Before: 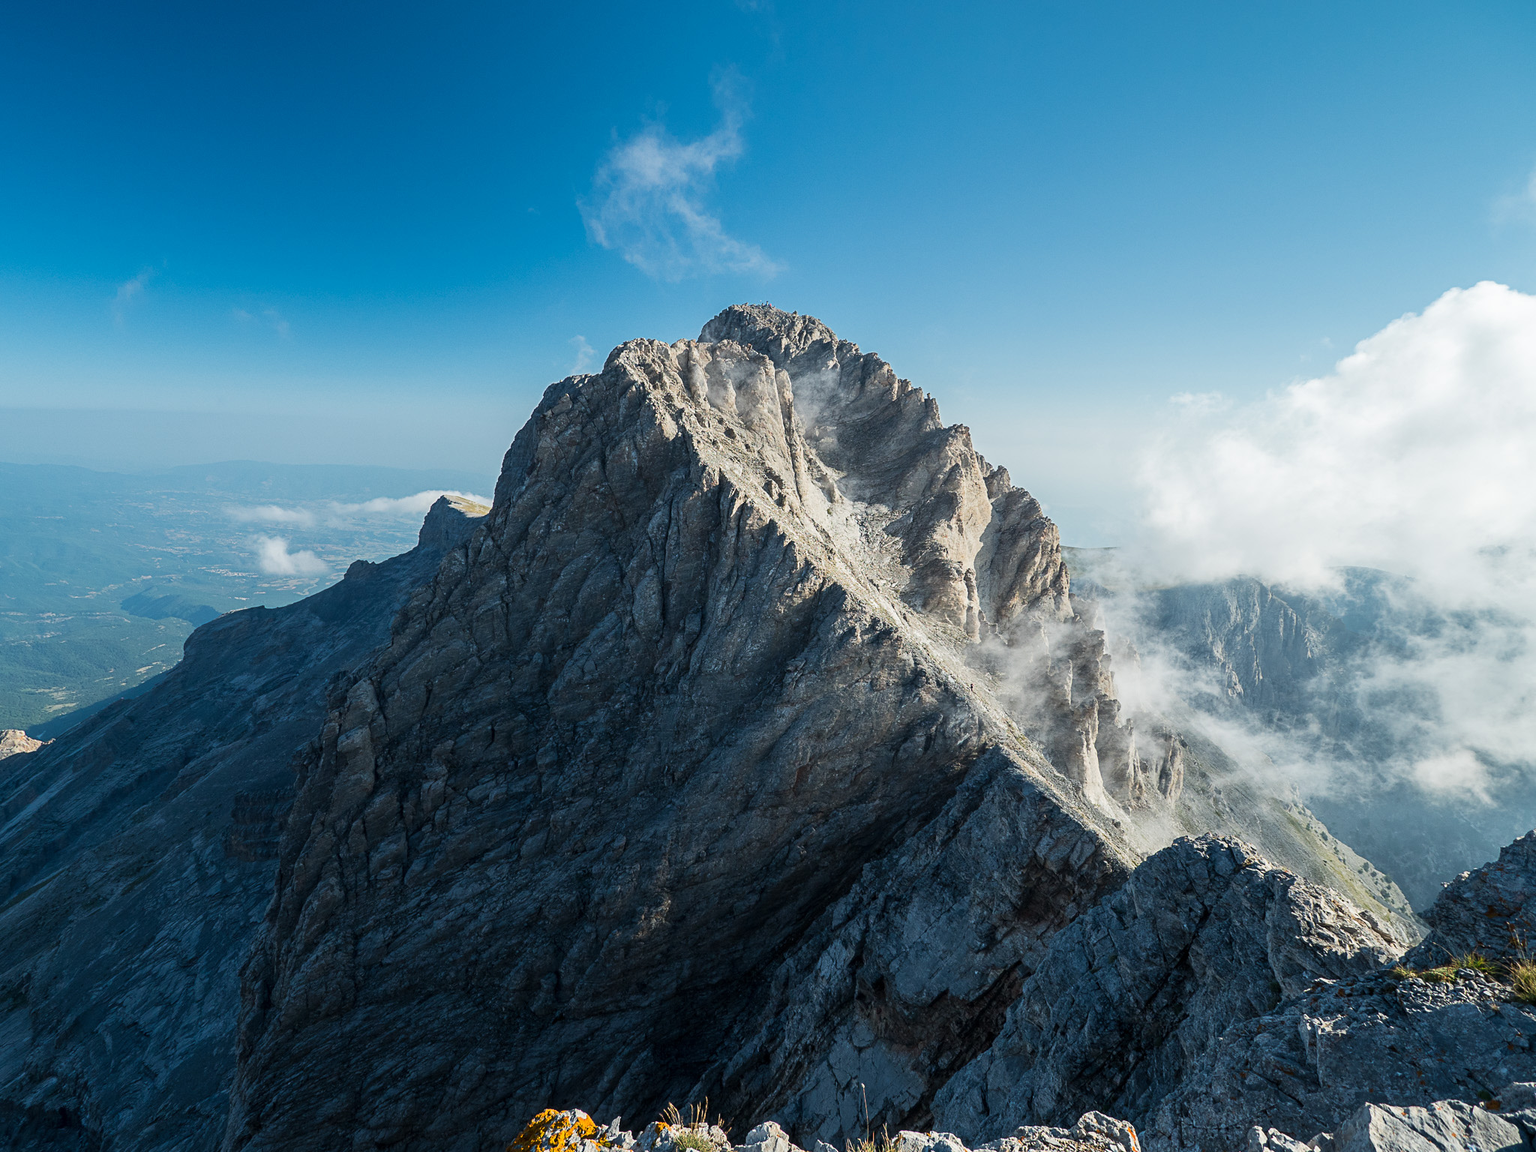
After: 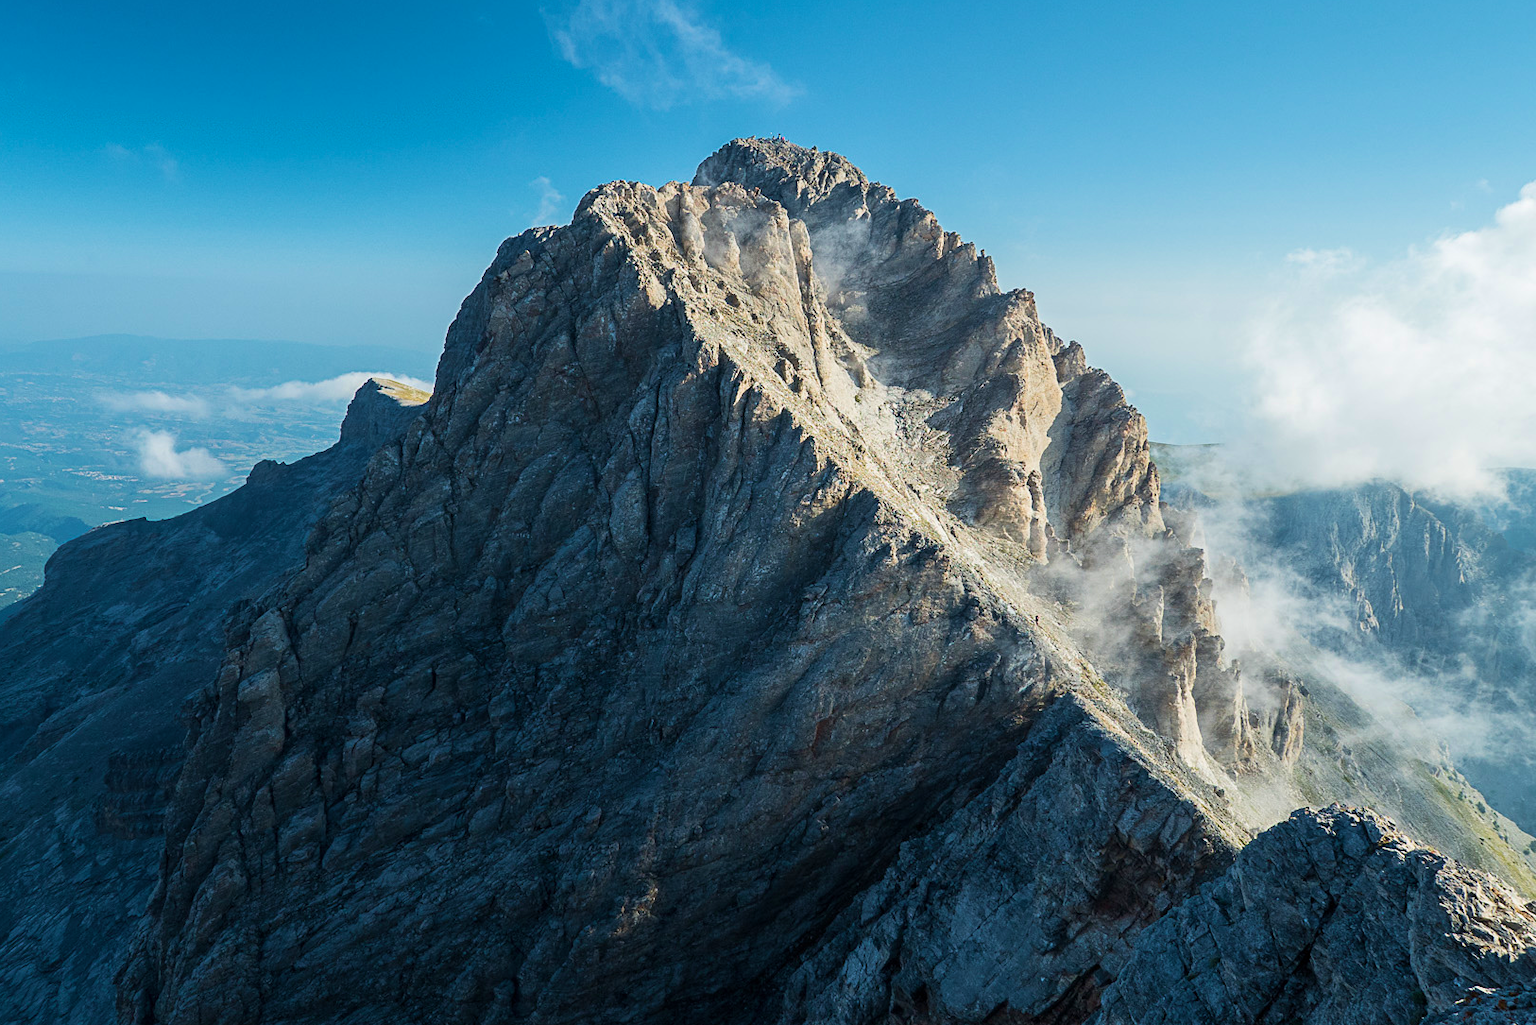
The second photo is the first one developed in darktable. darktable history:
velvia: strength 45%
crop: left 9.712%, top 16.928%, right 10.845%, bottom 12.332%
